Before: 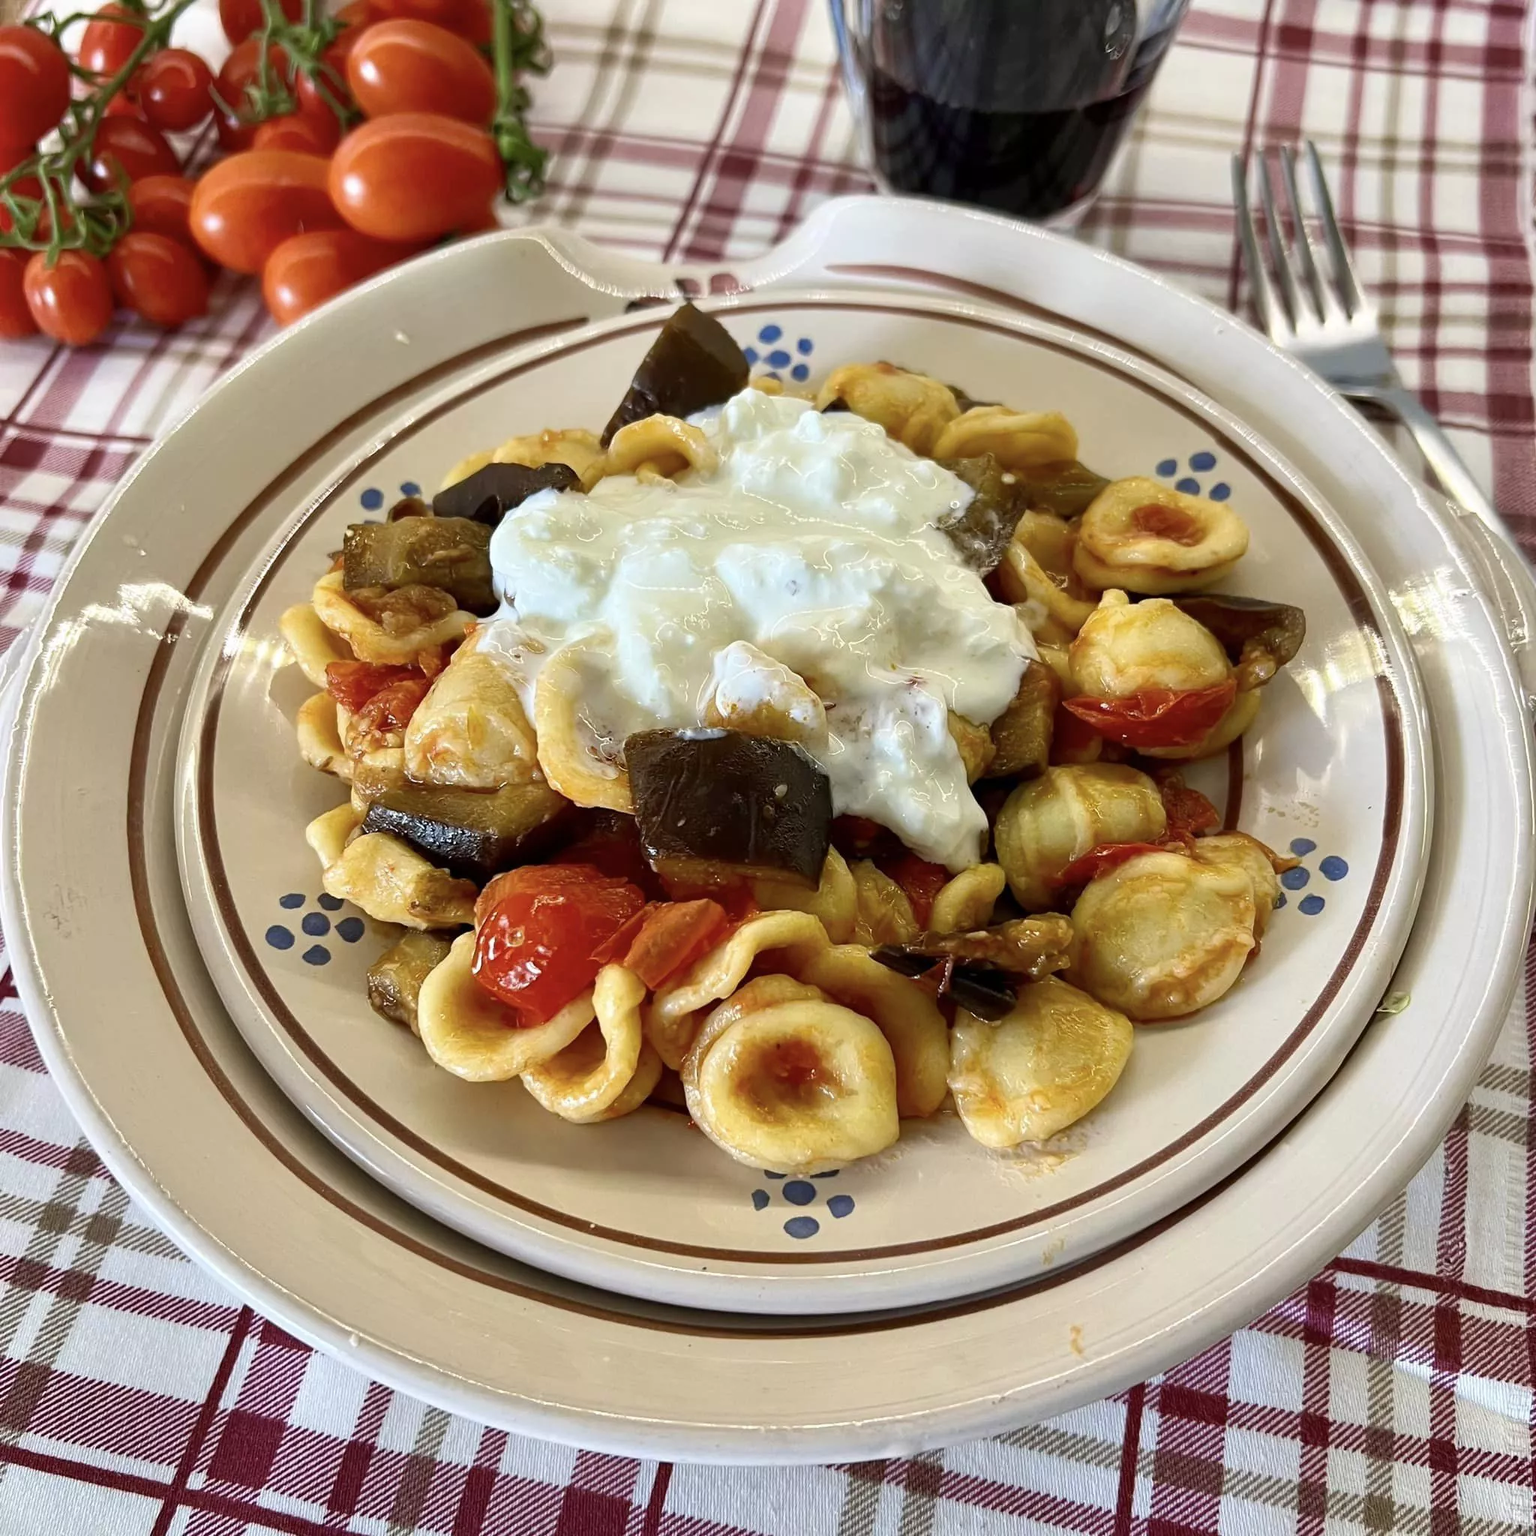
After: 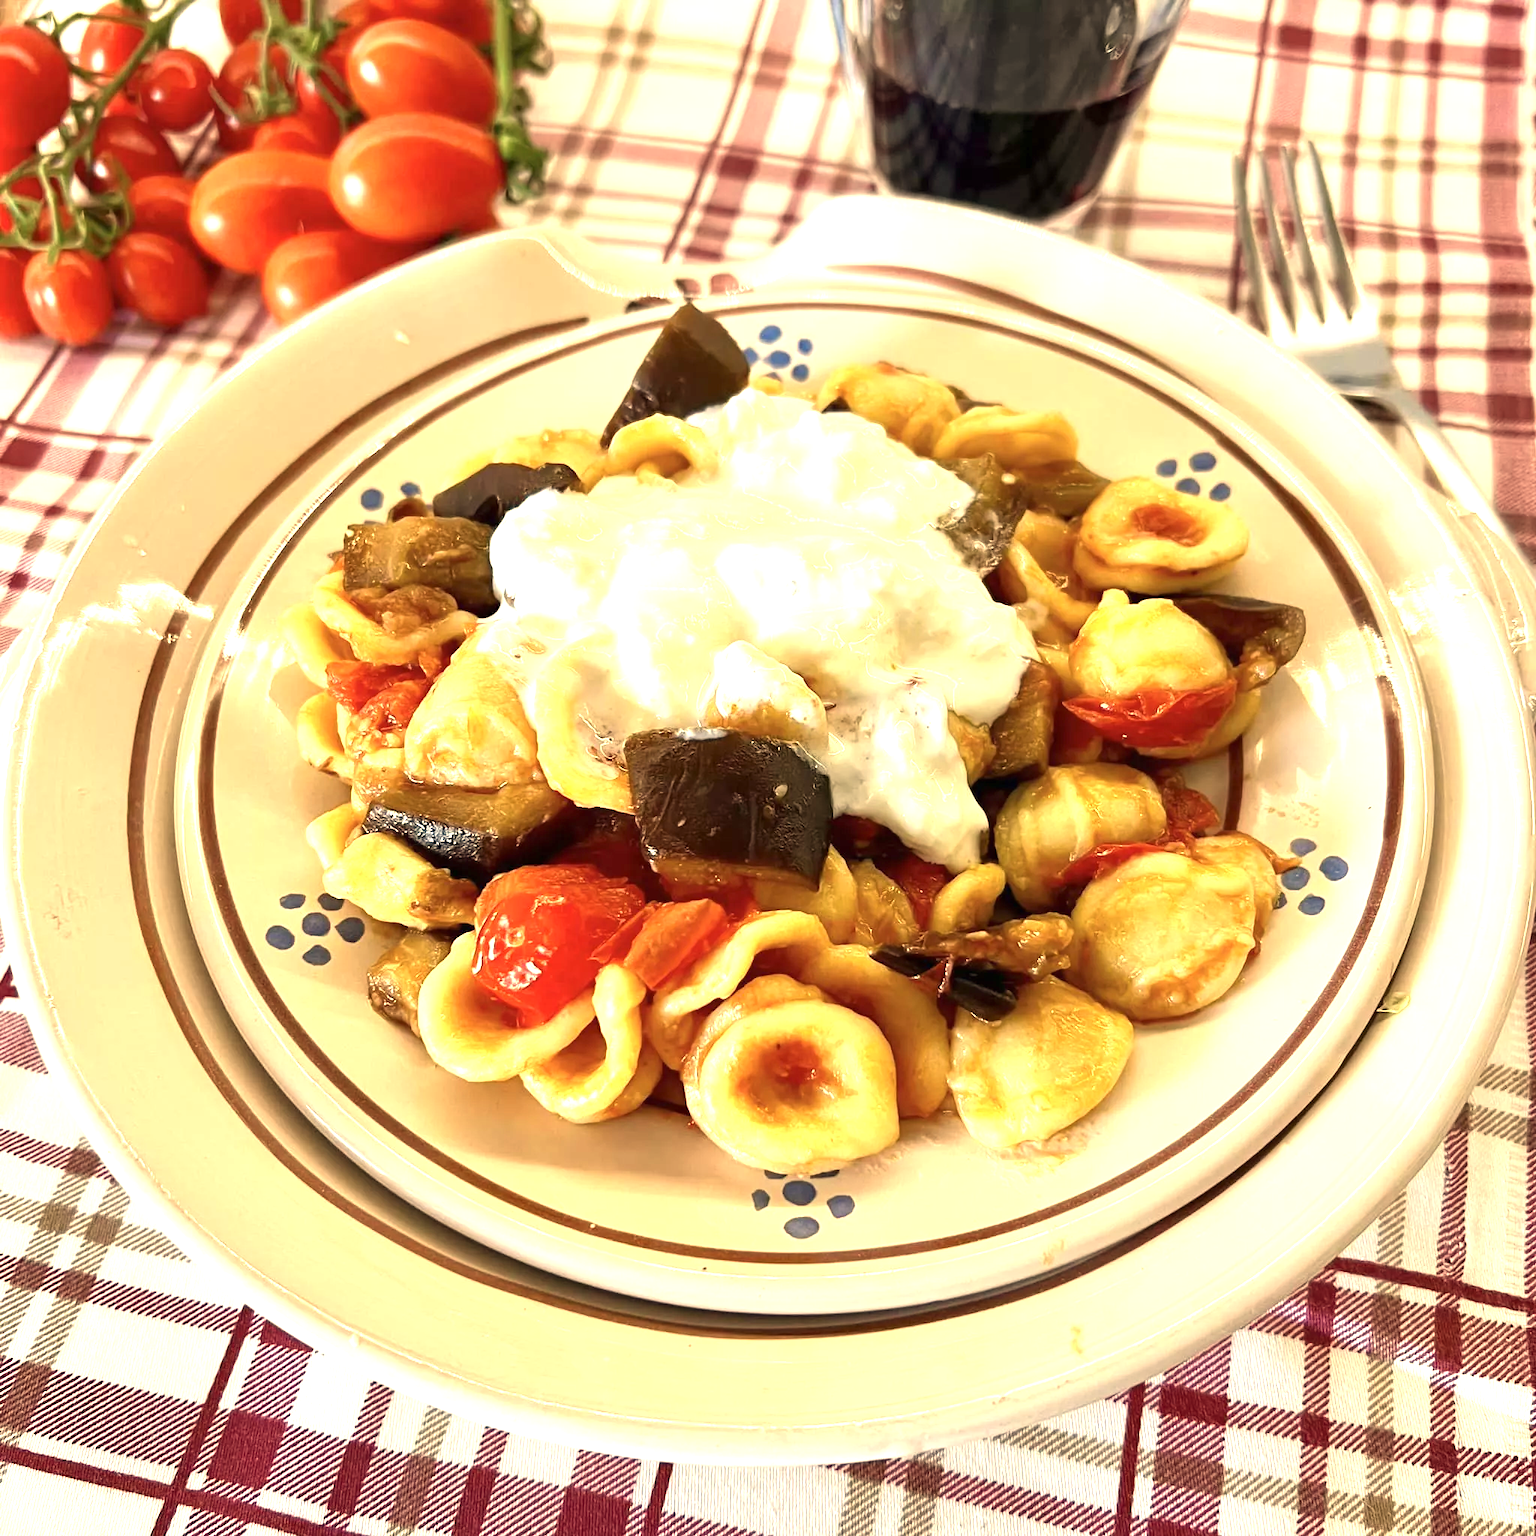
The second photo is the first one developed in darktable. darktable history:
exposure: black level correction 0, exposure 1.1 EV, compensate exposure bias true, compensate highlight preservation false
white balance: red 1.138, green 0.996, blue 0.812
contrast brightness saturation: contrast 0.05
